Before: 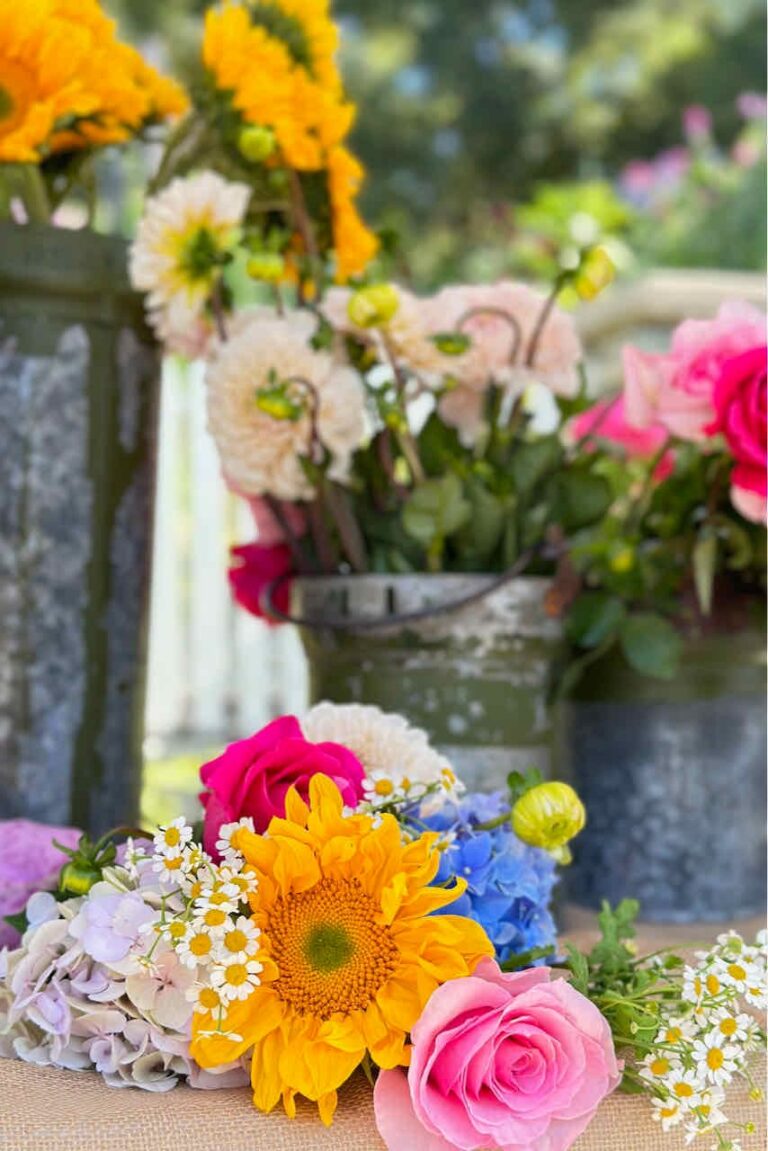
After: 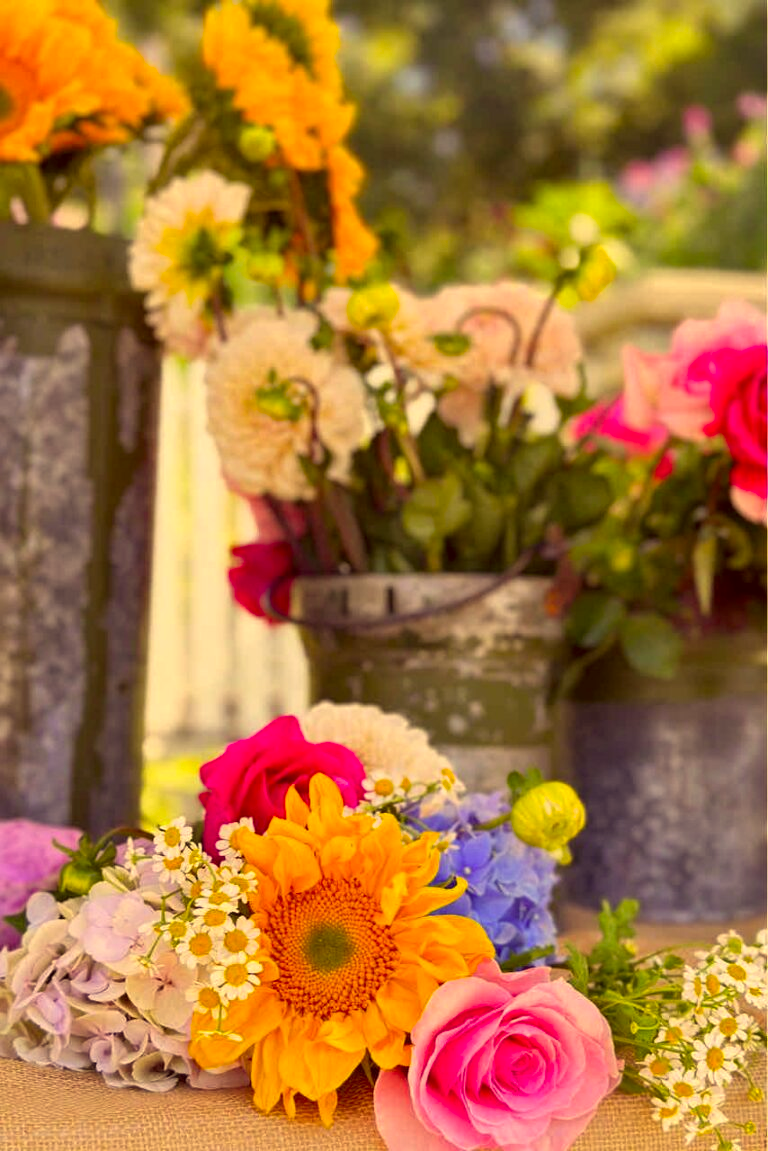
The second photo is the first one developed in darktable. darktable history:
shadows and highlights: shadows 12.96, white point adjustment 1.28, soften with gaussian
contrast brightness saturation: saturation 0.12
exposure: exposure -0.042 EV, compensate highlight preservation false
color correction: highlights a* 9.9, highlights b* 38.48, shadows a* 15.07, shadows b* 3.44
